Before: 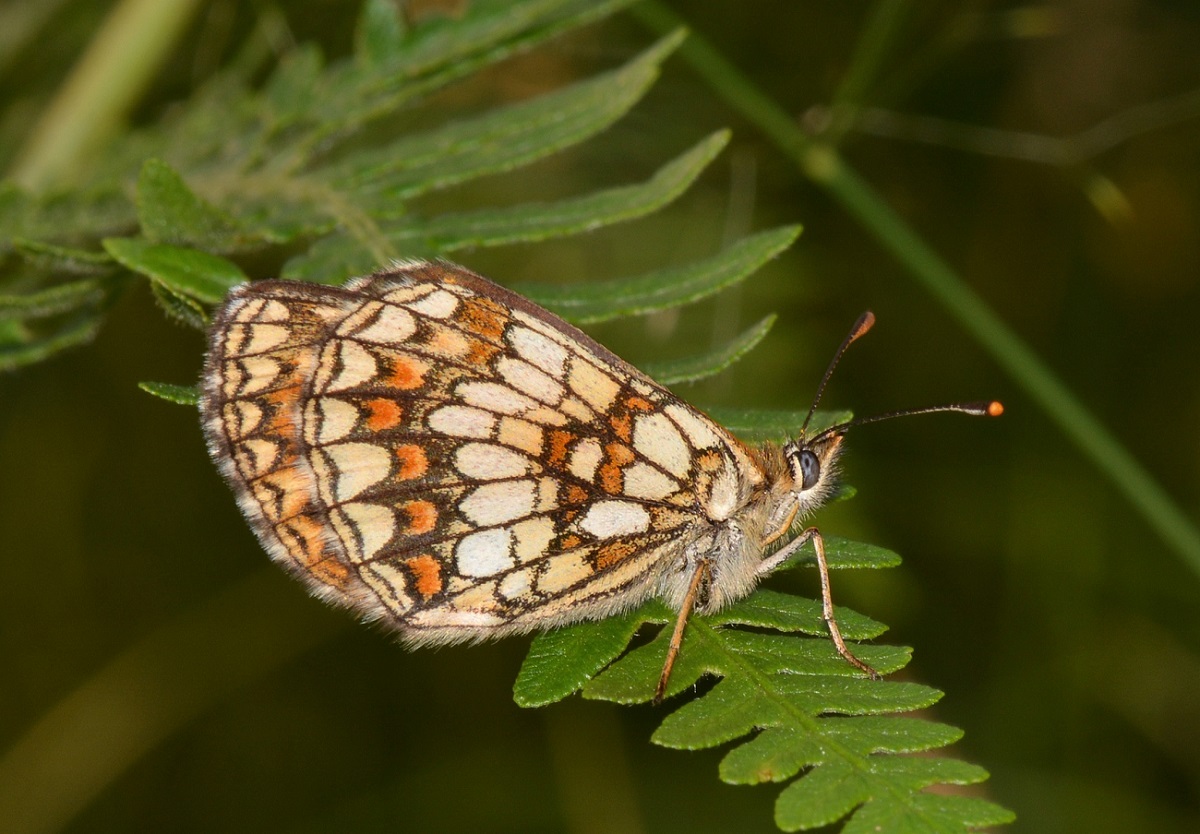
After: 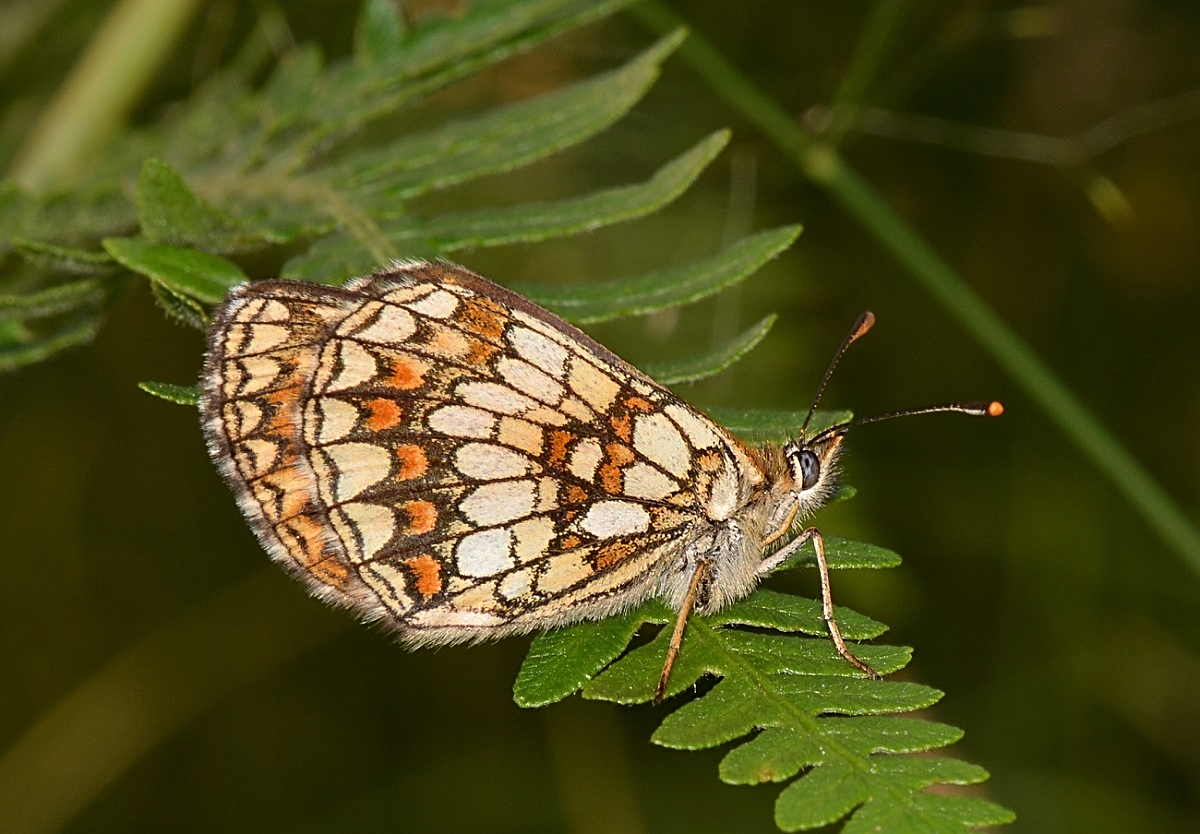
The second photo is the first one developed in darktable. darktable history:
sharpen: radius 2.55, amount 0.651
